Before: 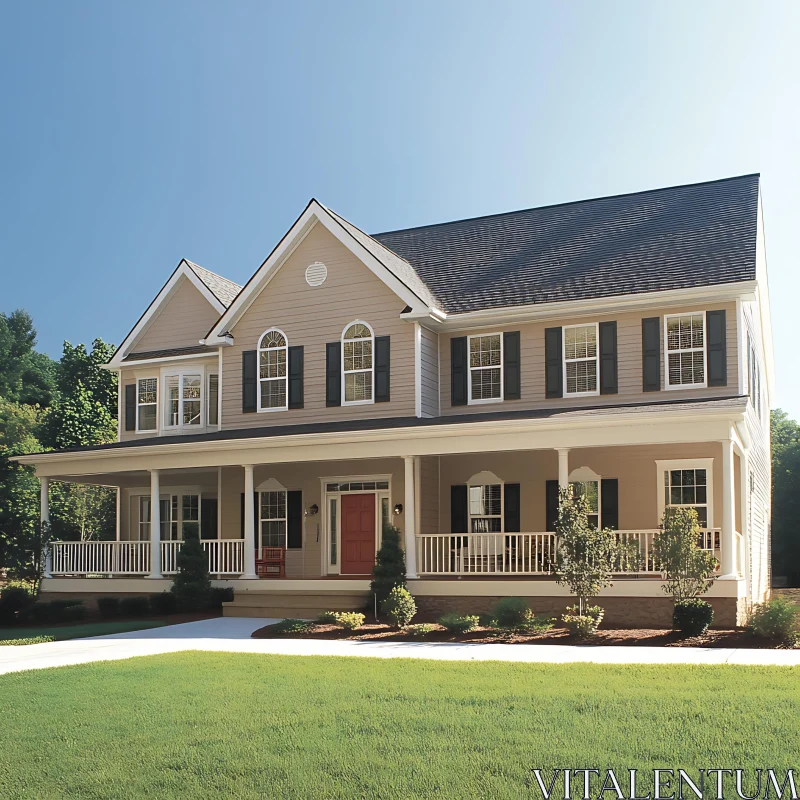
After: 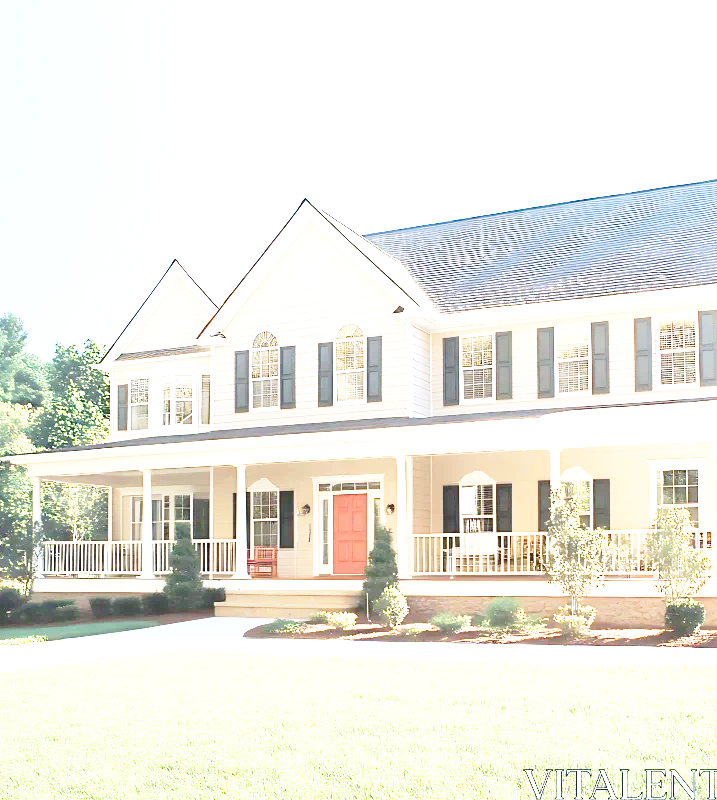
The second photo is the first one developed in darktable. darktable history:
crop and rotate: left 1.109%, right 9.143%
exposure: black level correction 0, exposure 2.397 EV, compensate highlight preservation false
base curve: curves: ch0 [(0, 0) (0.032, 0.037) (0.105, 0.228) (0.435, 0.76) (0.856, 0.983) (1, 1)], preserve colors none
contrast brightness saturation: contrast -0.021, brightness -0.013, saturation 0.039
